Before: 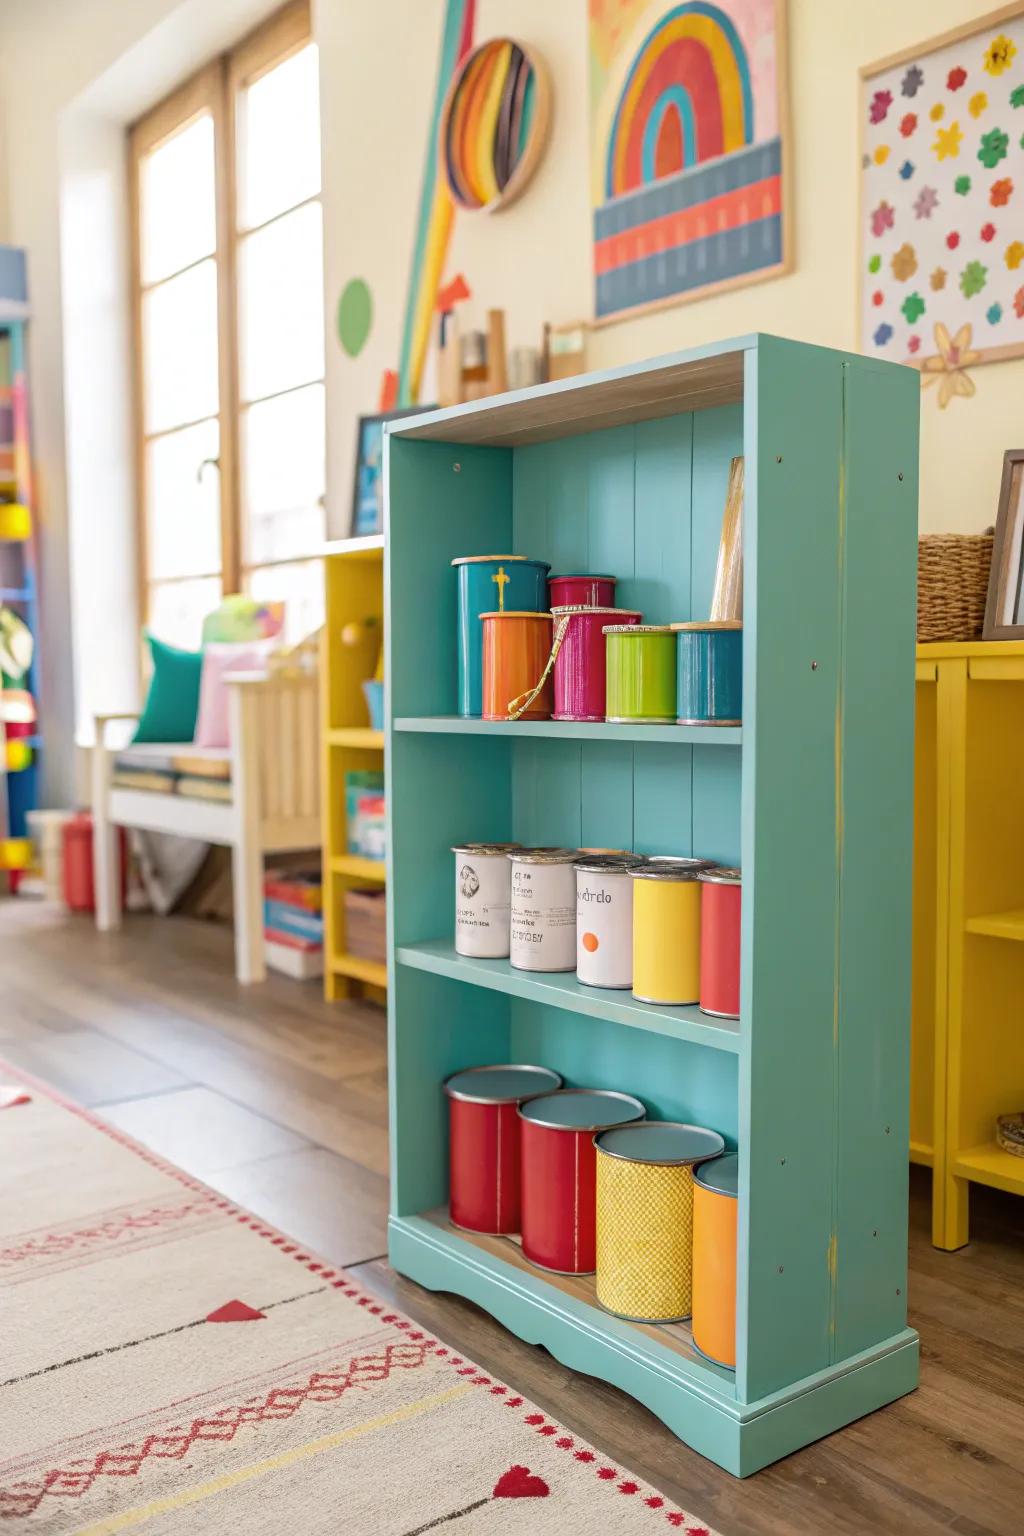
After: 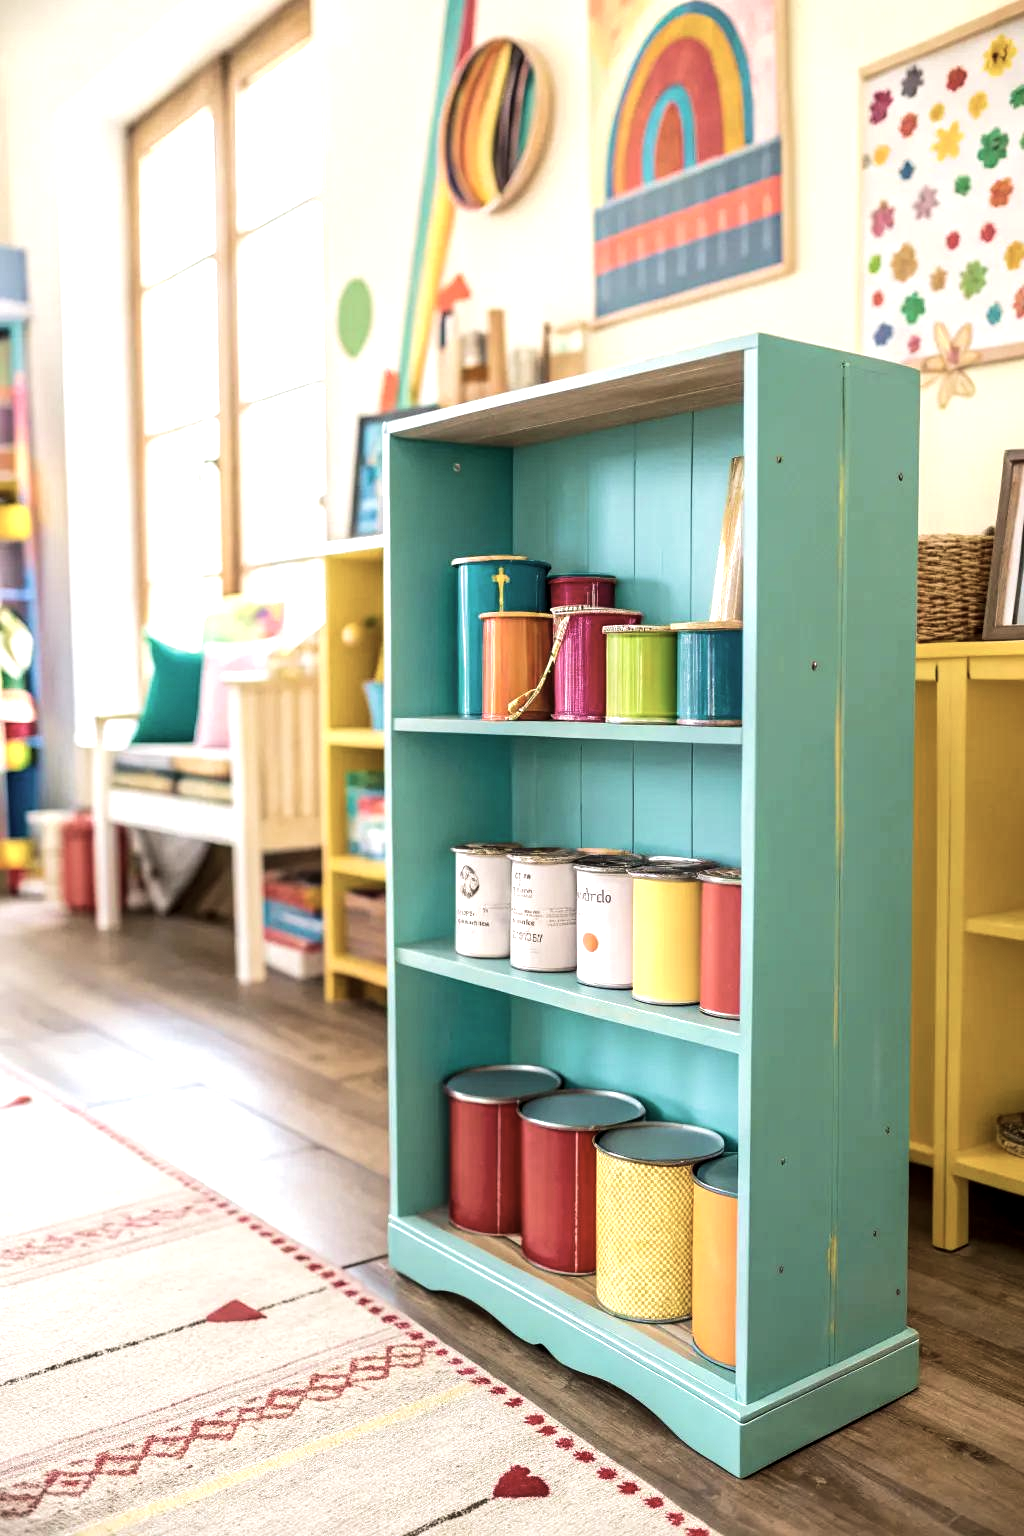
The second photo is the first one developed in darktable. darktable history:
tone equalizer: -8 EV -0.715 EV, -7 EV -0.684 EV, -6 EV -0.631 EV, -5 EV -0.4 EV, -3 EV 0.402 EV, -2 EV 0.6 EV, -1 EV 0.677 EV, +0 EV 0.719 EV, edges refinement/feathering 500, mask exposure compensation -1.57 EV, preserve details no
velvia: on, module defaults
local contrast: highlights 105%, shadows 101%, detail 119%, midtone range 0.2
exposure: compensate exposure bias true, compensate highlight preservation false
color correction: highlights b* -0.021, saturation 0.769
